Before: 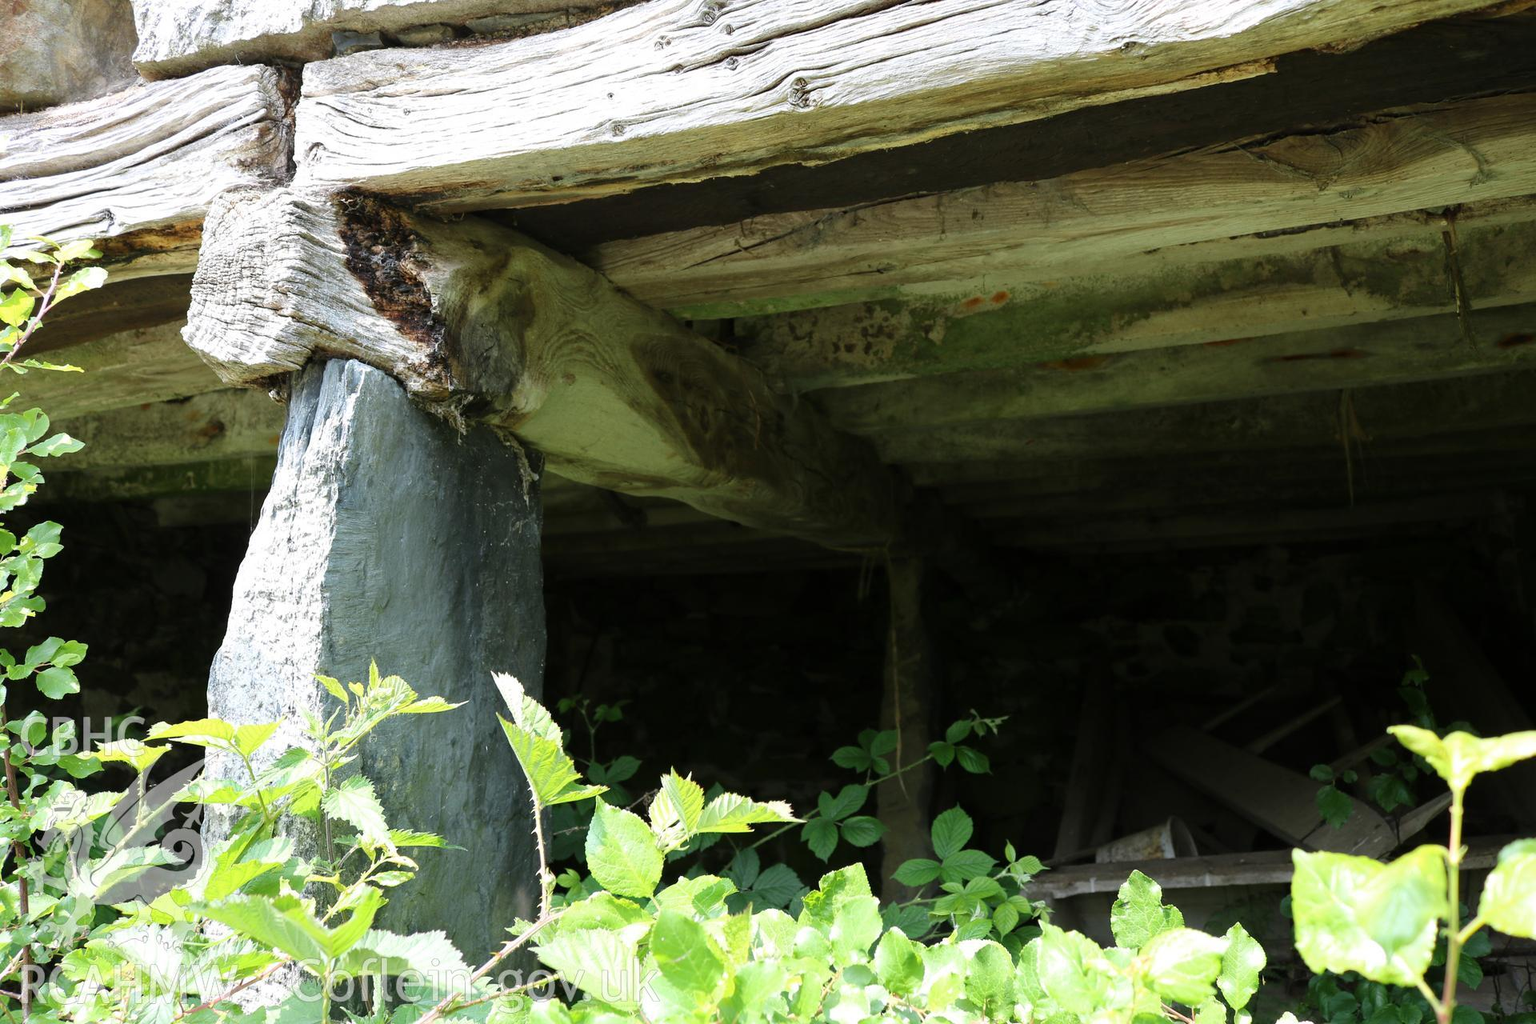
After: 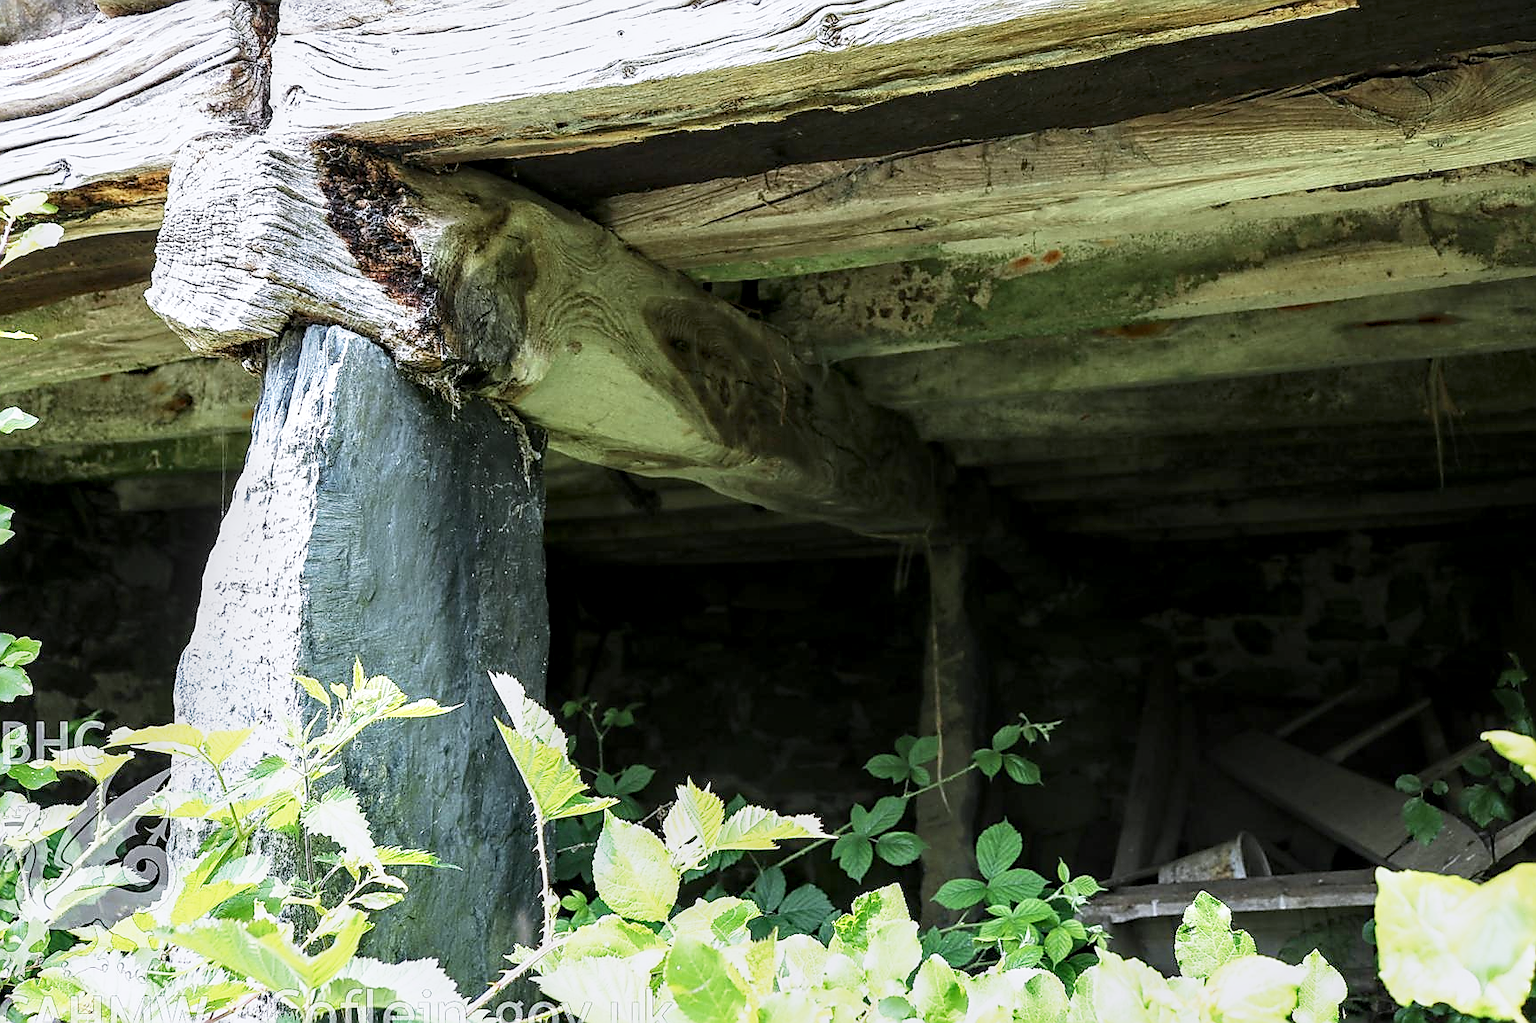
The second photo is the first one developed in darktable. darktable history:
sharpen: radius 1.4, amount 1.25, threshold 0.7
local contrast: detail 150%
crop: left 3.305%, top 6.436%, right 6.389%, bottom 3.258%
base curve: curves: ch0 [(0, 0) (0.088, 0.125) (0.176, 0.251) (0.354, 0.501) (0.613, 0.749) (1, 0.877)], preserve colors none
color calibration: illuminant as shot in camera, x 0.358, y 0.373, temperature 4628.91 K
